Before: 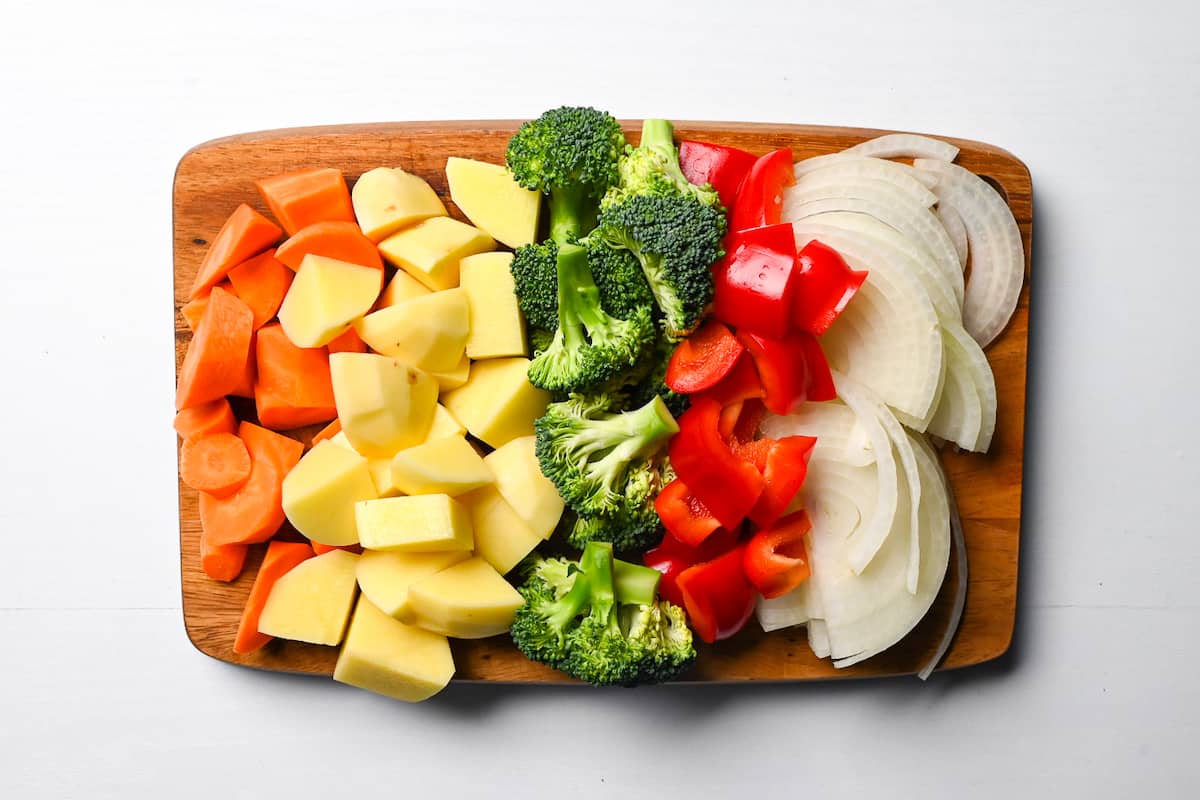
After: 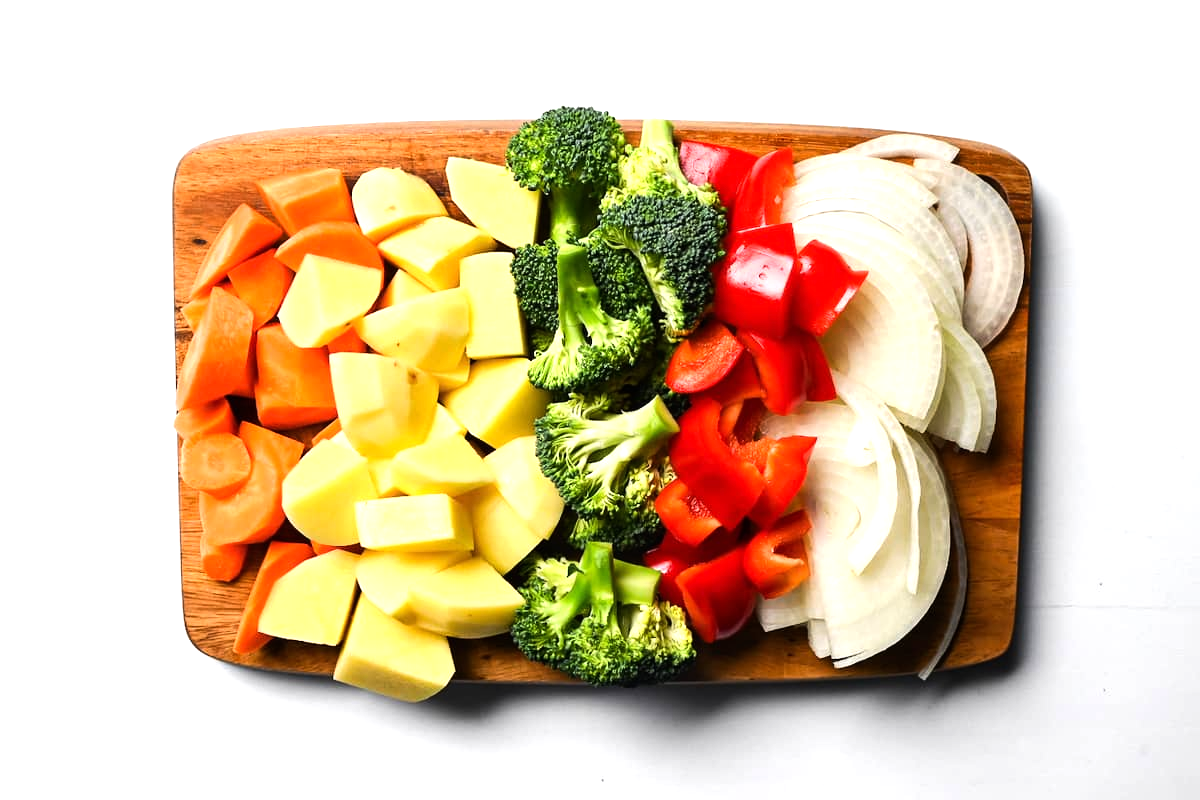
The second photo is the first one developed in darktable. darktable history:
tone equalizer: -8 EV -0.79 EV, -7 EV -0.699 EV, -6 EV -0.637 EV, -5 EV -0.414 EV, -3 EV 0.401 EV, -2 EV 0.6 EV, -1 EV 0.684 EV, +0 EV 0.773 EV, edges refinement/feathering 500, mask exposure compensation -1.57 EV, preserve details no
